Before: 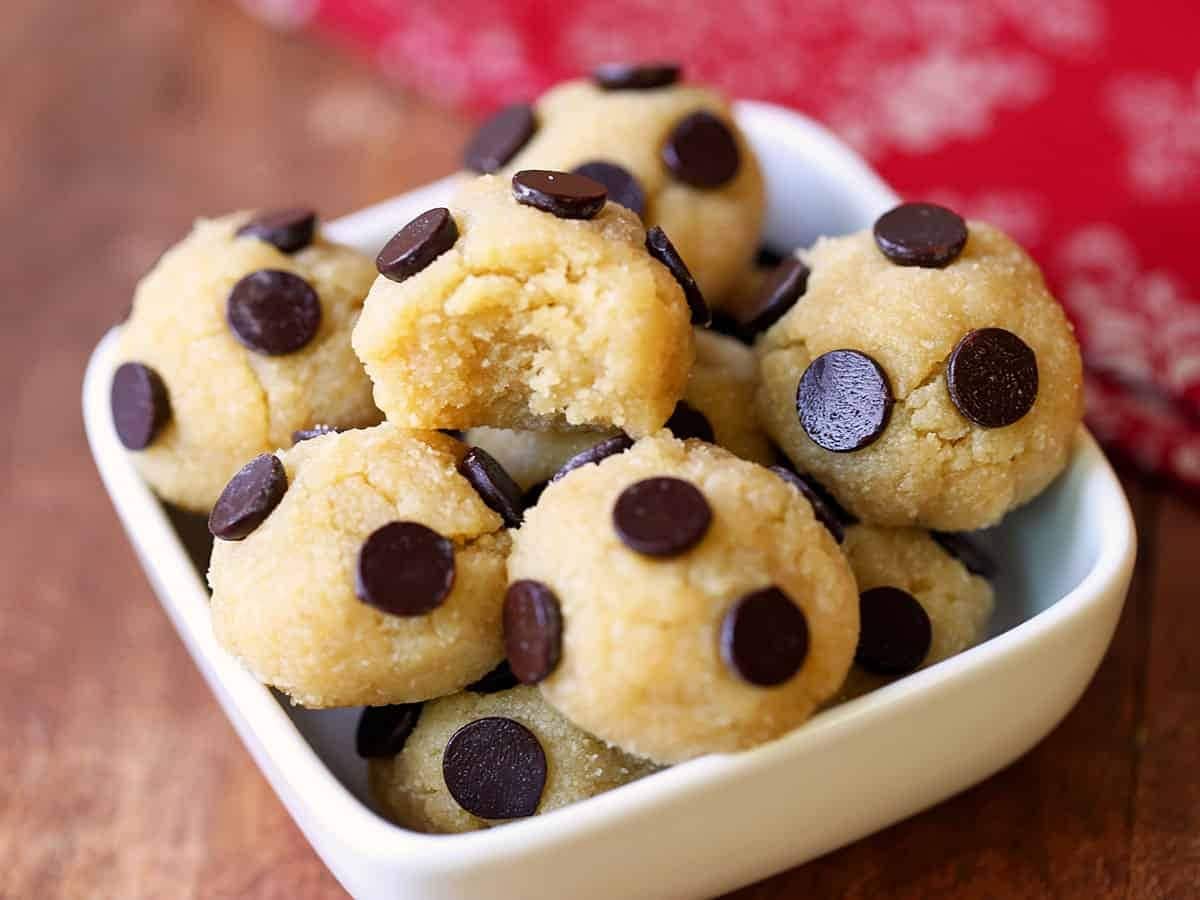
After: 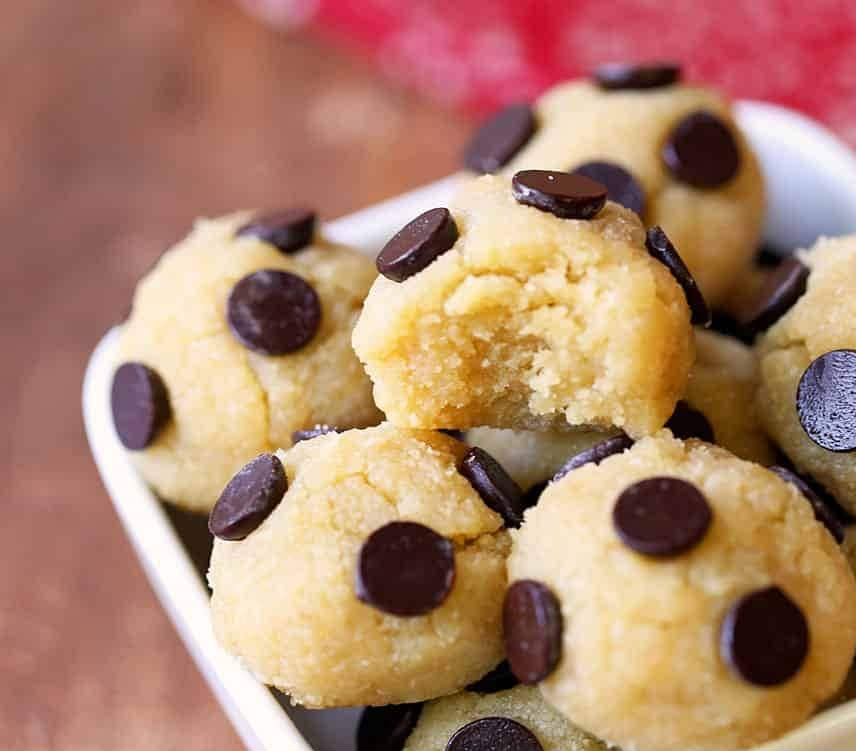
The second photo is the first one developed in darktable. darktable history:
crop: right 28.611%, bottom 16.503%
